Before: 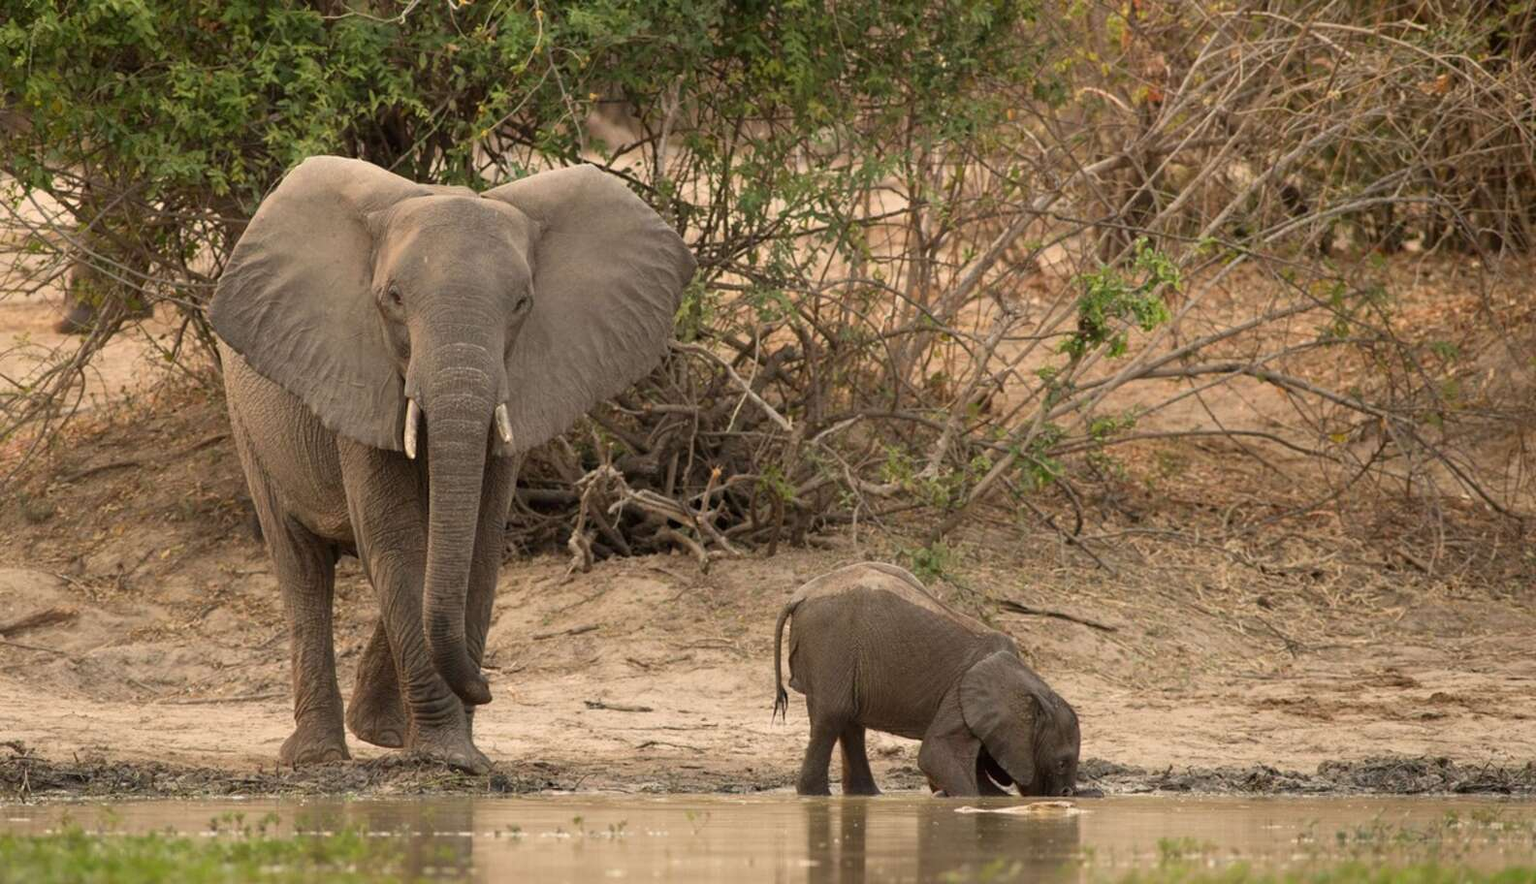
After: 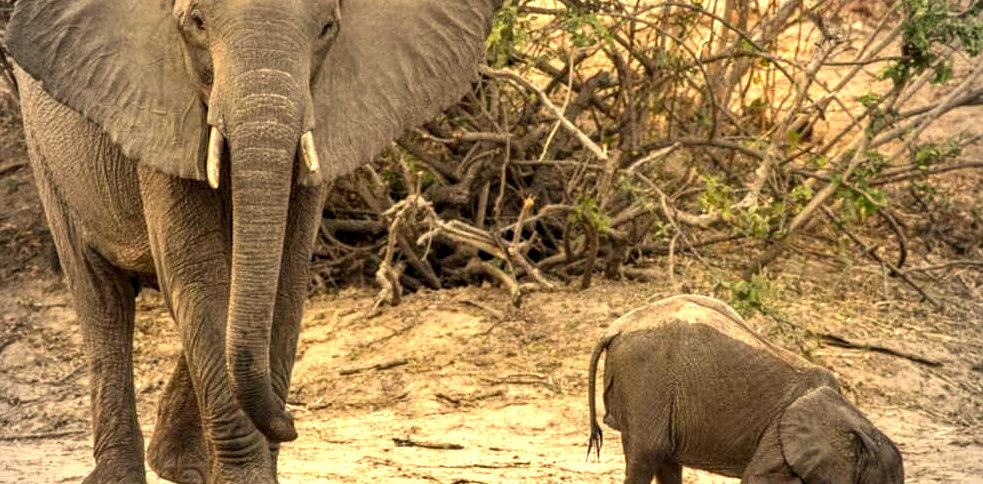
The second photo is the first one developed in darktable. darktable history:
haze removal: strength 0.12, distance 0.25, compatibility mode true, adaptive false
exposure: exposure 0.74 EV, compensate highlight preservation false
local contrast: detail 150%
vignetting: fall-off start 71.74%
color correction: highlights a* 2.72, highlights b* 22.8
shadows and highlights: white point adjustment 1, soften with gaussian
white balance: red 1.004, blue 1.024
crop: left 13.312%, top 31.28%, right 24.627%, bottom 15.582%
